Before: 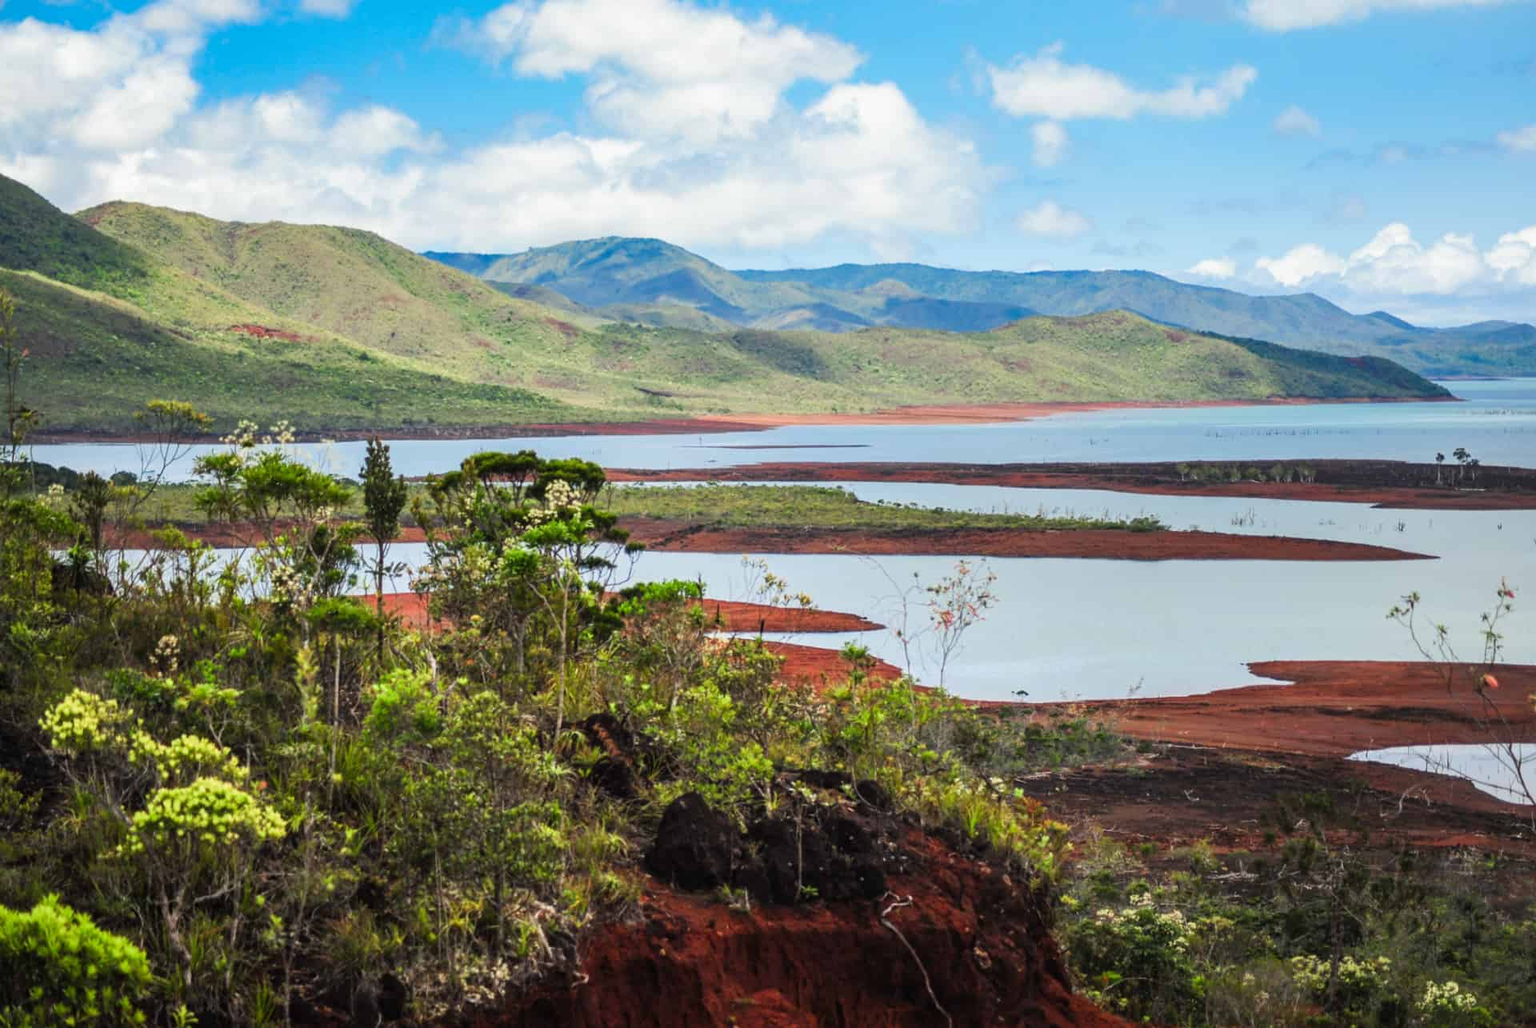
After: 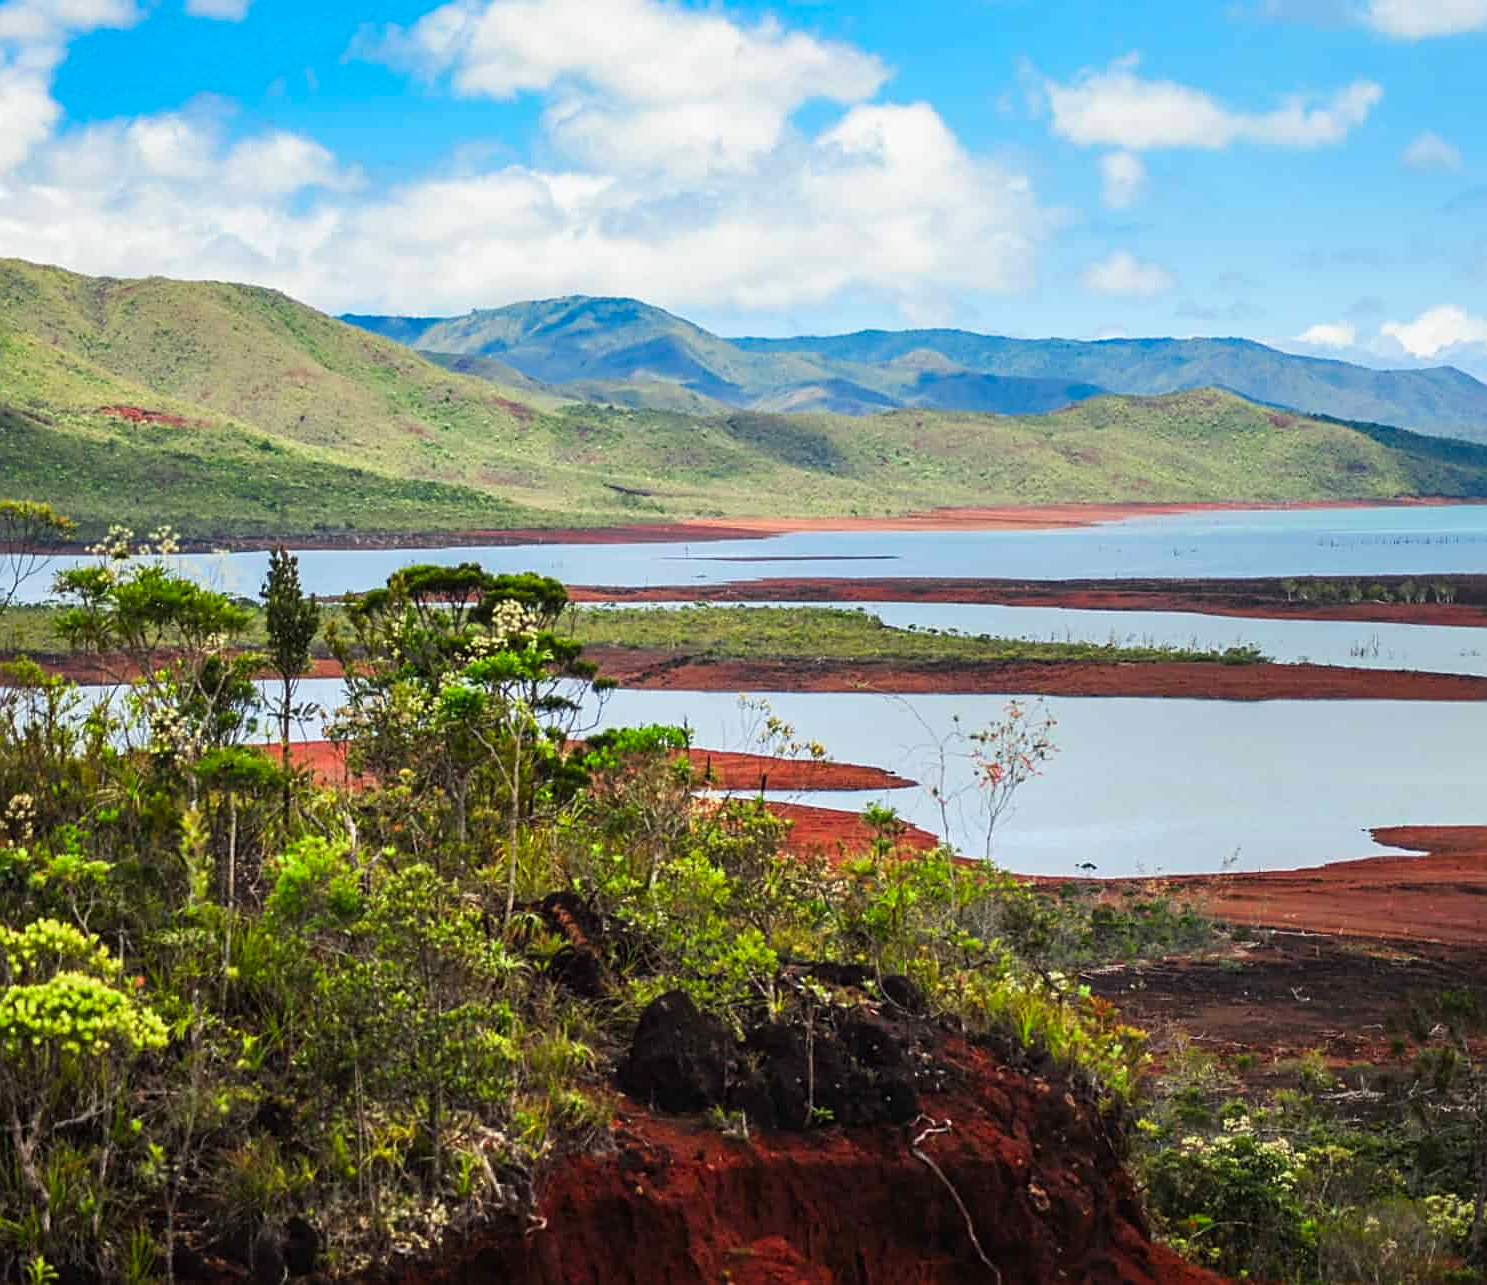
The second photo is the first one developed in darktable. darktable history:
crop: left 9.88%, right 12.664%
sharpen: on, module defaults
contrast brightness saturation: contrast 0.04, saturation 0.16
